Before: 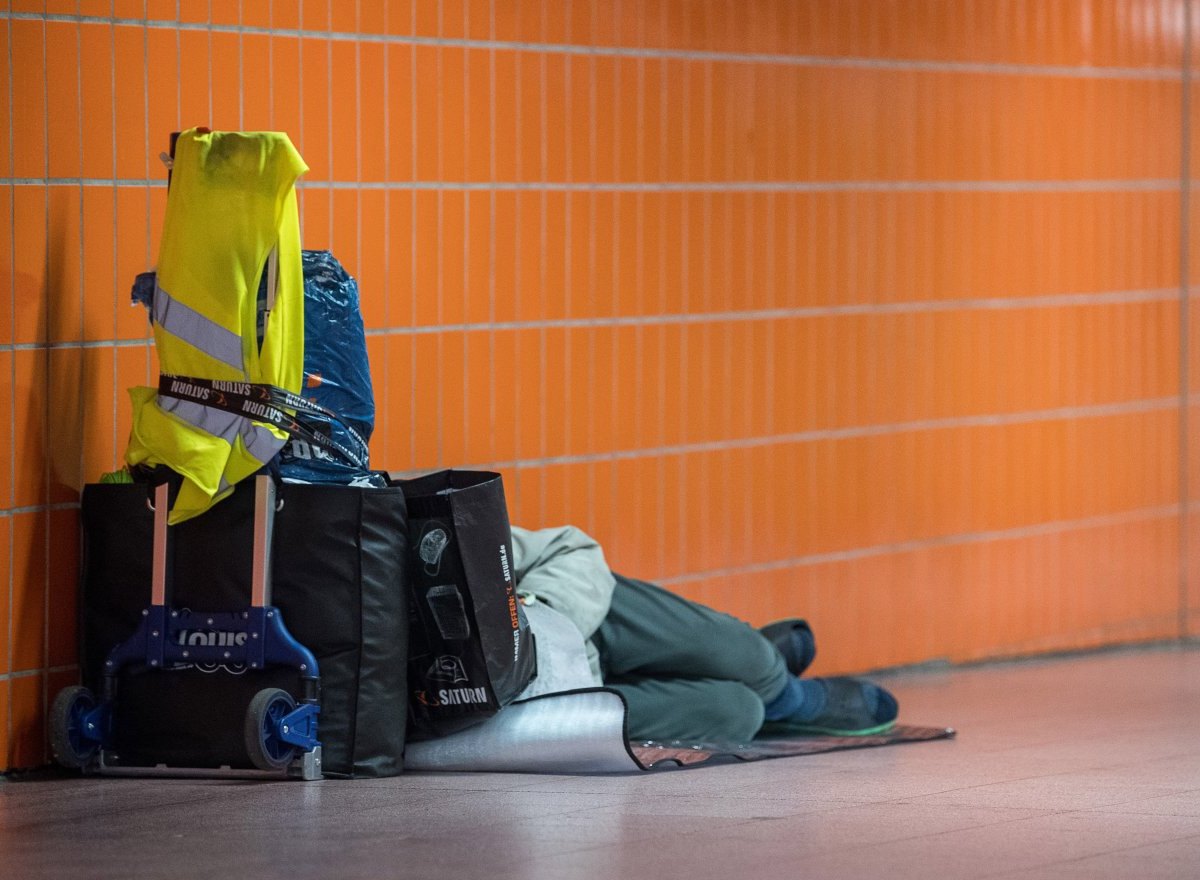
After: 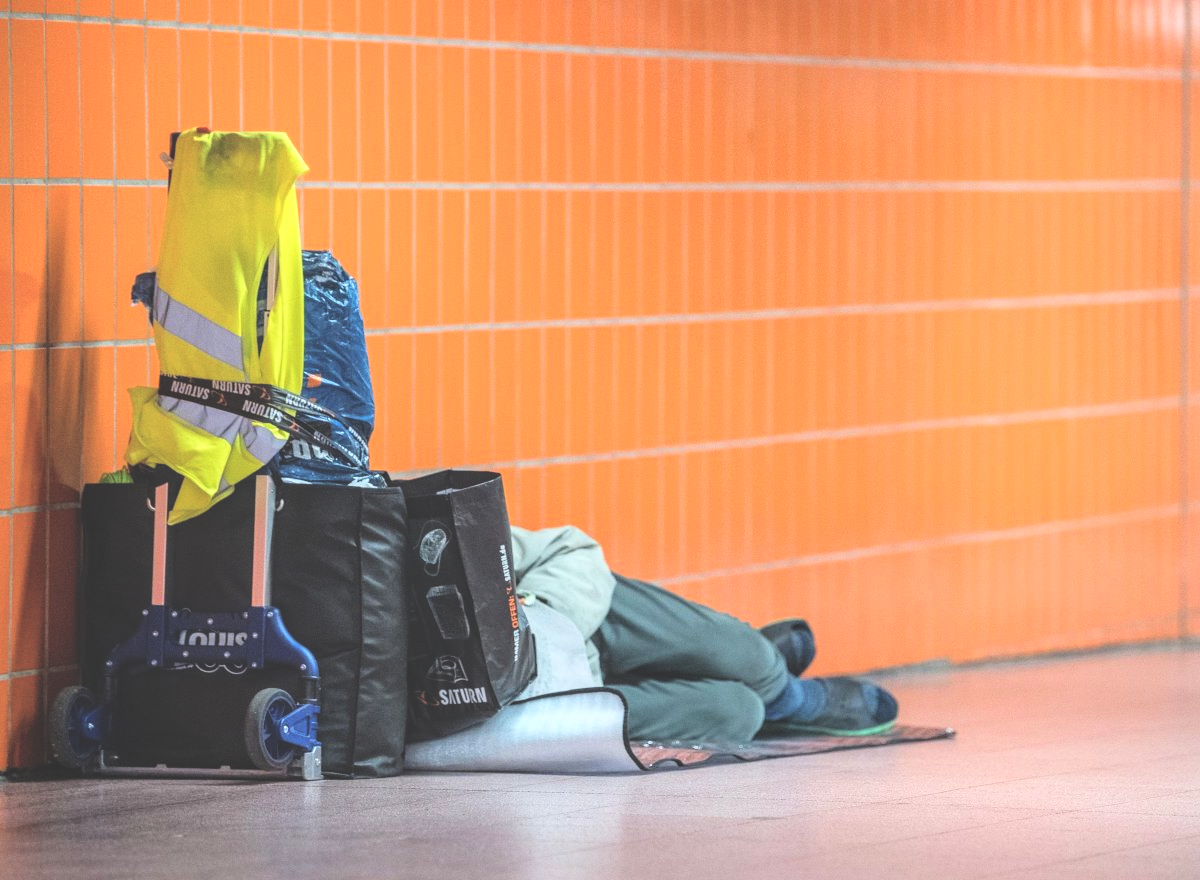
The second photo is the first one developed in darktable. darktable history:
base curve: curves: ch0 [(0, 0) (0.025, 0.046) (0.112, 0.277) (0.467, 0.74) (0.814, 0.929) (1, 0.942)]
local contrast: on, module defaults
exposure: black level correction -0.026, exposure -0.117 EV, compensate highlight preservation false
